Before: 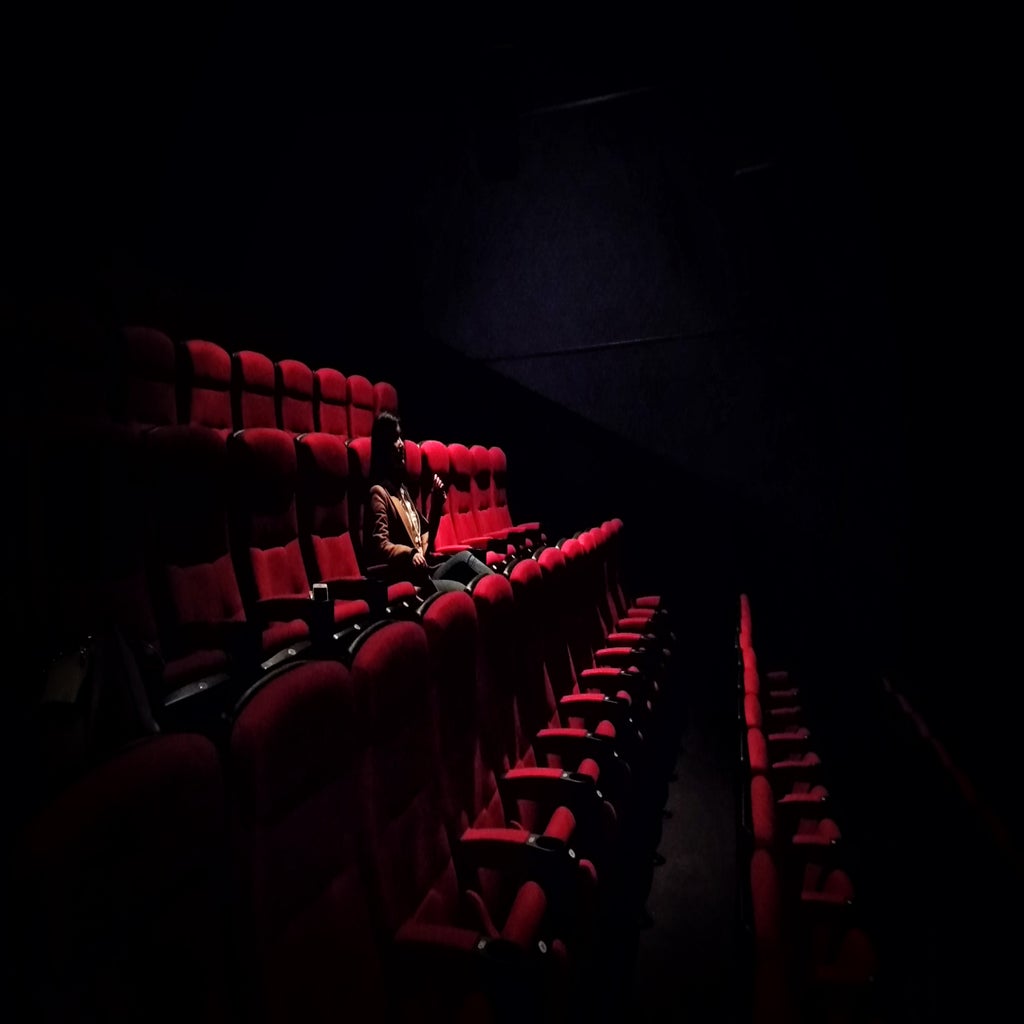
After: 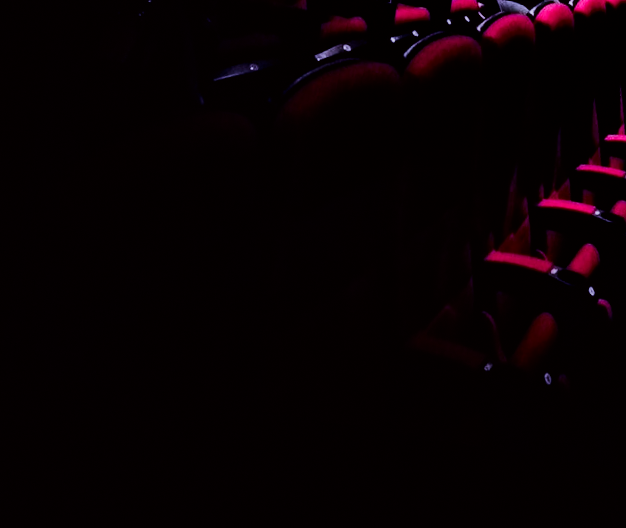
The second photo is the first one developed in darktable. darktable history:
sigmoid: contrast 1.69, skew -0.23, preserve hue 0%, red attenuation 0.1, red rotation 0.035, green attenuation 0.1, green rotation -0.017, blue attenuation 0.15, blue rotation -0.052, base primaries Rec2020
crop and rotate: top 54.778%, right 46.61%, bottom 0.159%
grain: coarseness 0.81 ISO, strength 1.34%, mid-tones bias 0%
white balance: red 0.98, blue 1.61
local contrast: detail 130%
rotate and perspective: rotation 9.12°, automatic cropping off
tone curve: curves: ch0 [(0, 0) (0.139, 0.081) (0.304, 0.259) (0.502, 0.505) (0.683, 0.676) (0.761, 0.773) (0.858, 0.858) (0.987, 0.945)]; ch1 [(0, 0) (0.172, 0.123) (0.304, 0.288) (0.414, 0.44) (0.472, 0.473) (0.502, 0.508) (0.54, 0.543) (0.583, 0.601) (0.638, 0.654) (0.741, 0.783) (1, 1)]; ch2 [(0, 0) (0.411, 0.424) (0.485, 0.476) (0.502, 0.502) (0.557, 0.54) (0.631, 0.576) (1, 1)], color space Lab, independent channels, preserve colors none
